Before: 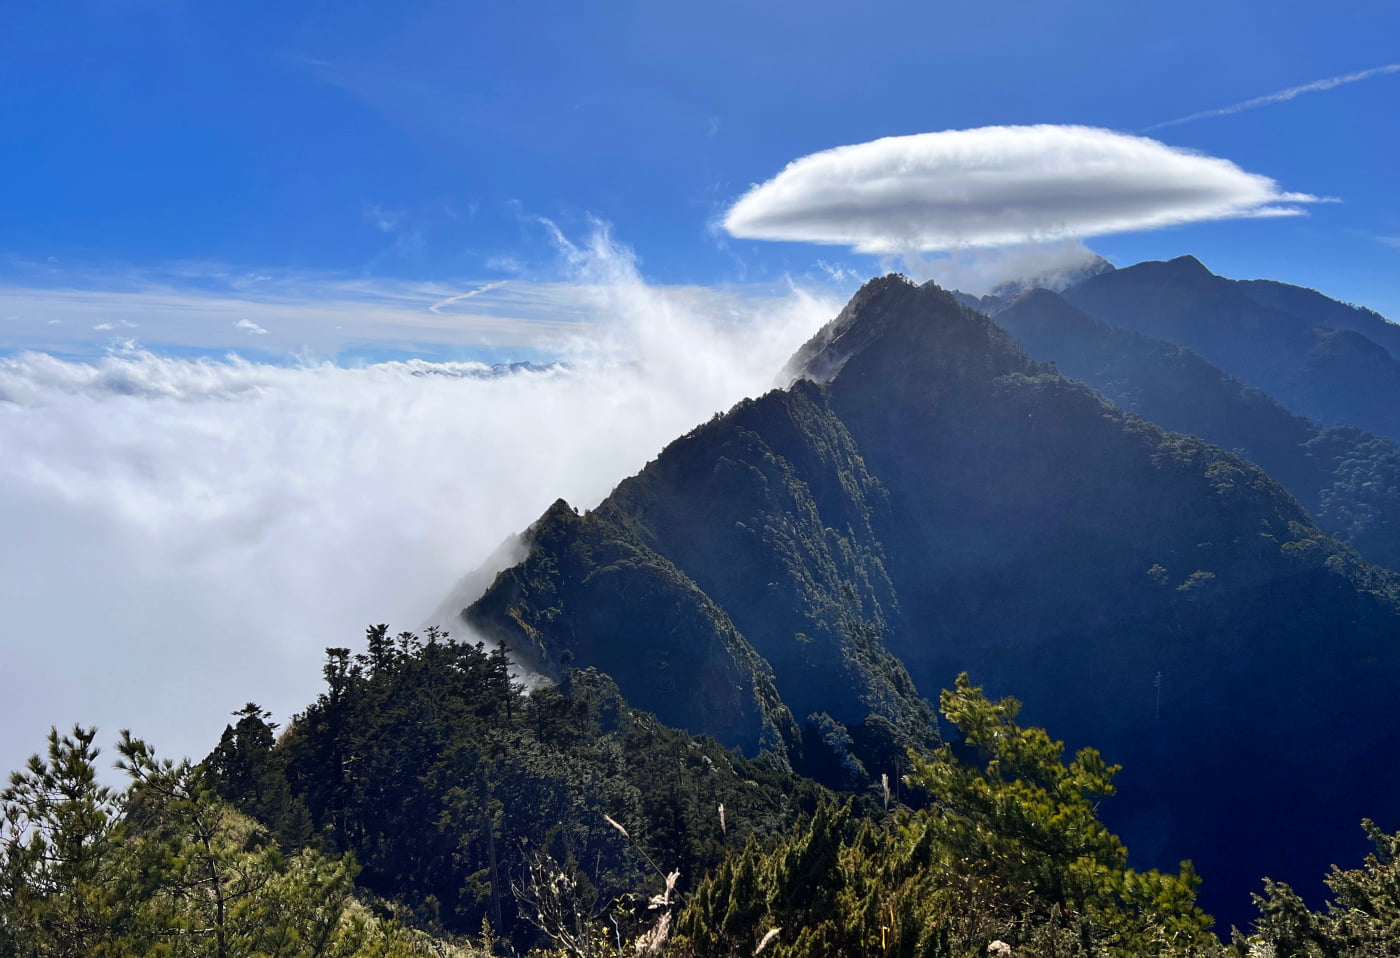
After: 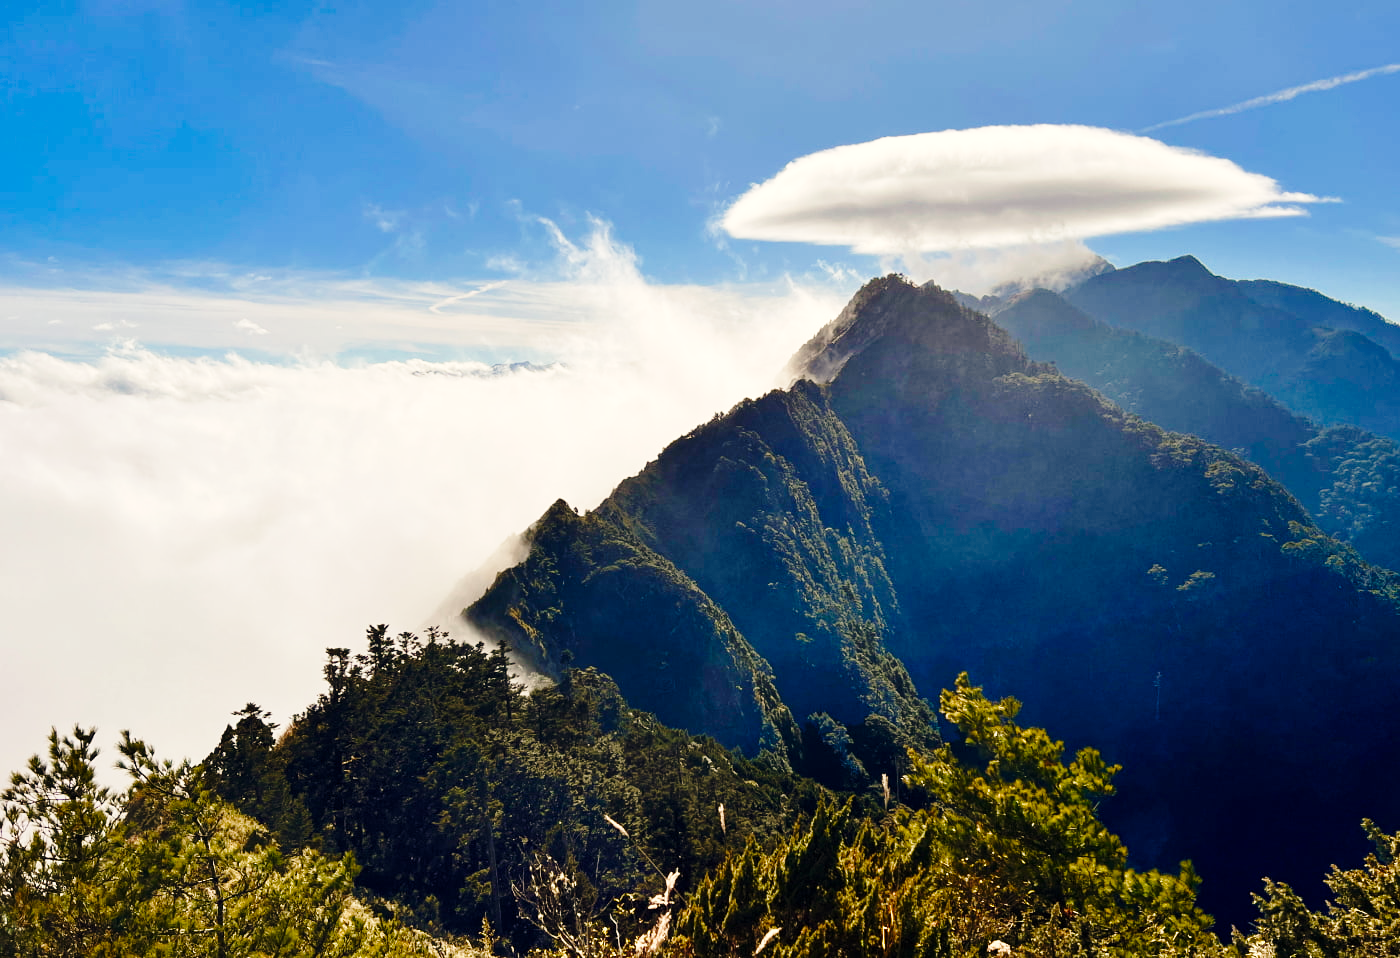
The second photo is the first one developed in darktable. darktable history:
white balance: red 1.138, green 0.996, blue 0.812
color balance rgb: perceptual saturation grading › global saturation 20%, perceptual saturation grading › highlights -50%, perceptual saturation grading › shadows 30%
base curve: curves: ch0 [(0, 0) (0.028, 0.03) (0.121, 0.232) (0.46, 0.748) (0.859, 0.968) (1, 1)], preserve colors none
